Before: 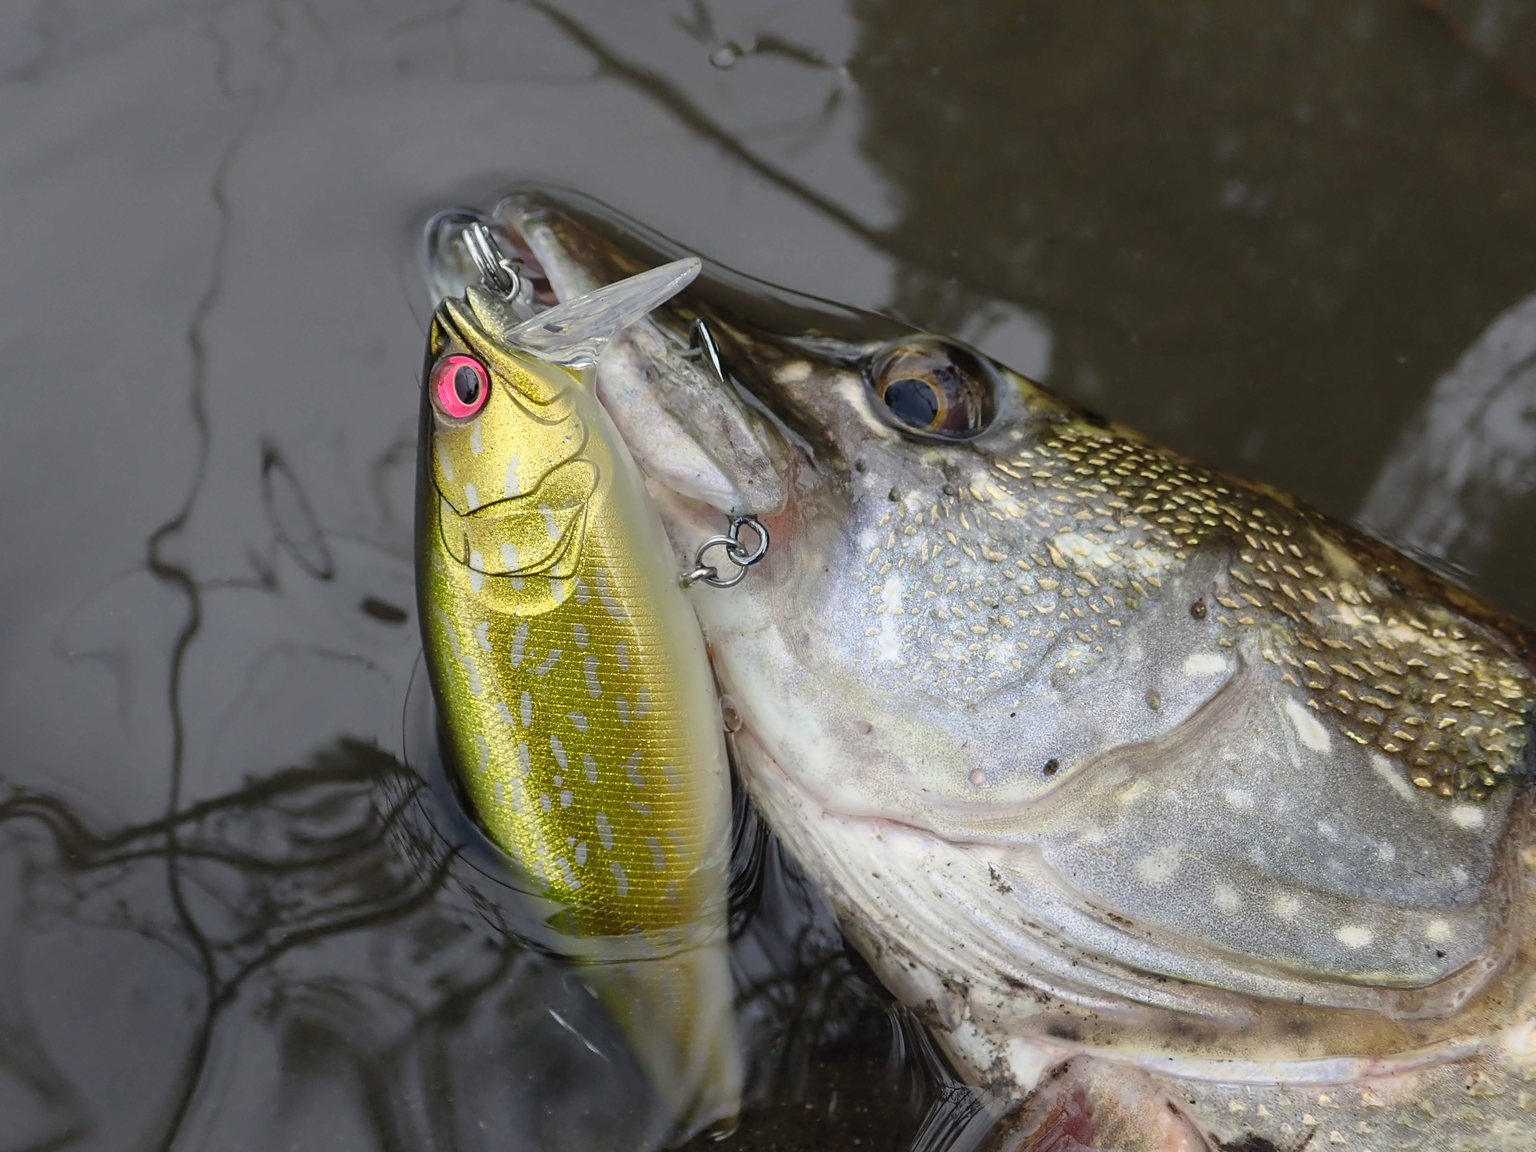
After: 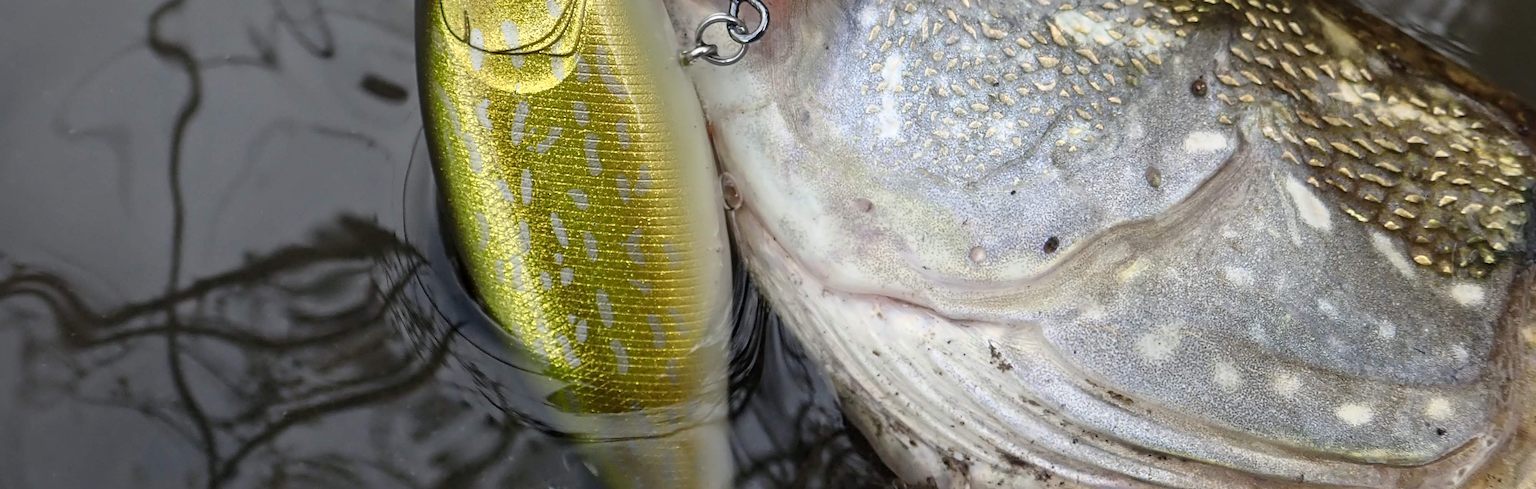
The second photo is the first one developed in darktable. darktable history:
local contrast: mode bilateral grid, contrast 29, coarseness 26, midtone range 0.2
crop: top 45.381%, bottom 12.14%
